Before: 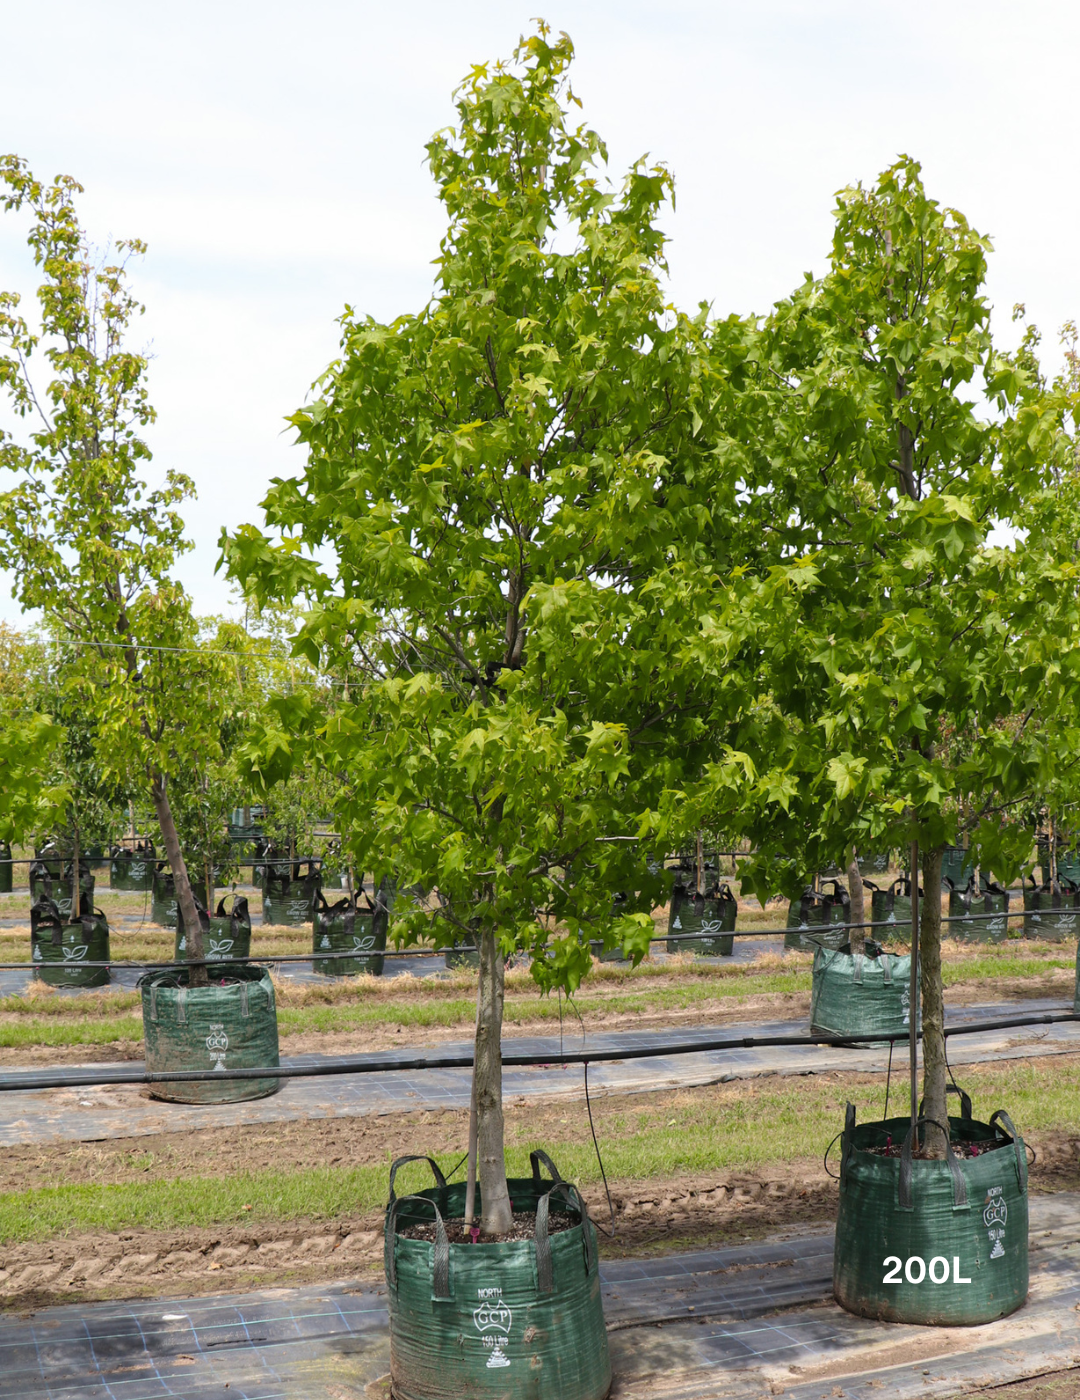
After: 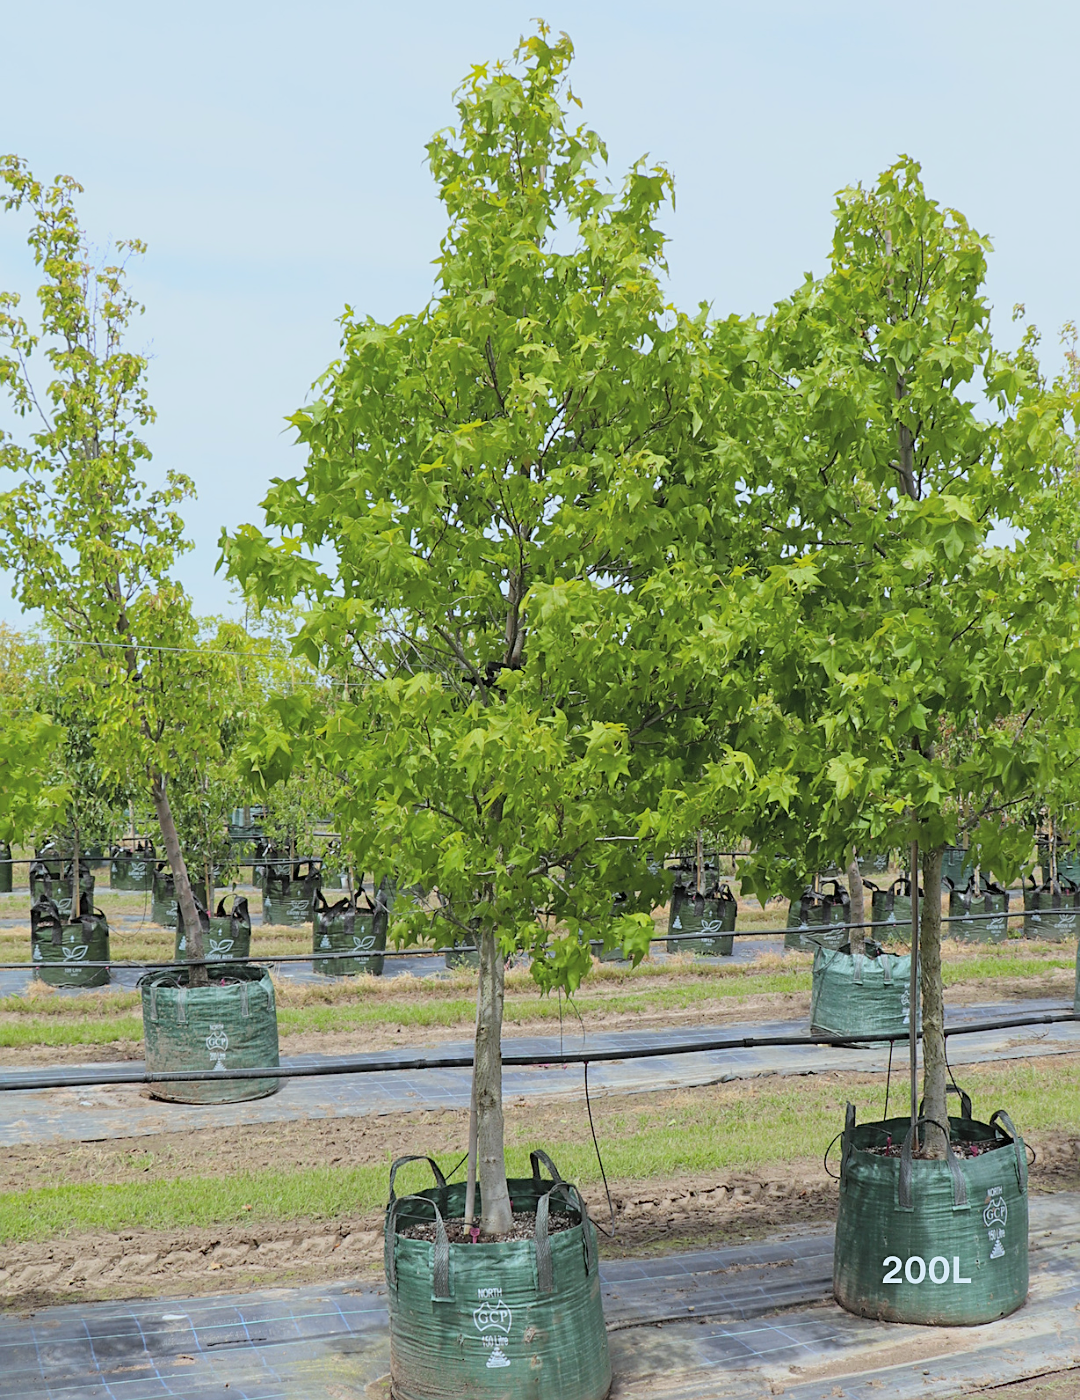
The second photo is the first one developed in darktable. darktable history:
global tonemap: drago (0.7, 100)
sharpen: on, module defaults
white balance: red 0.925, blue 1.046
